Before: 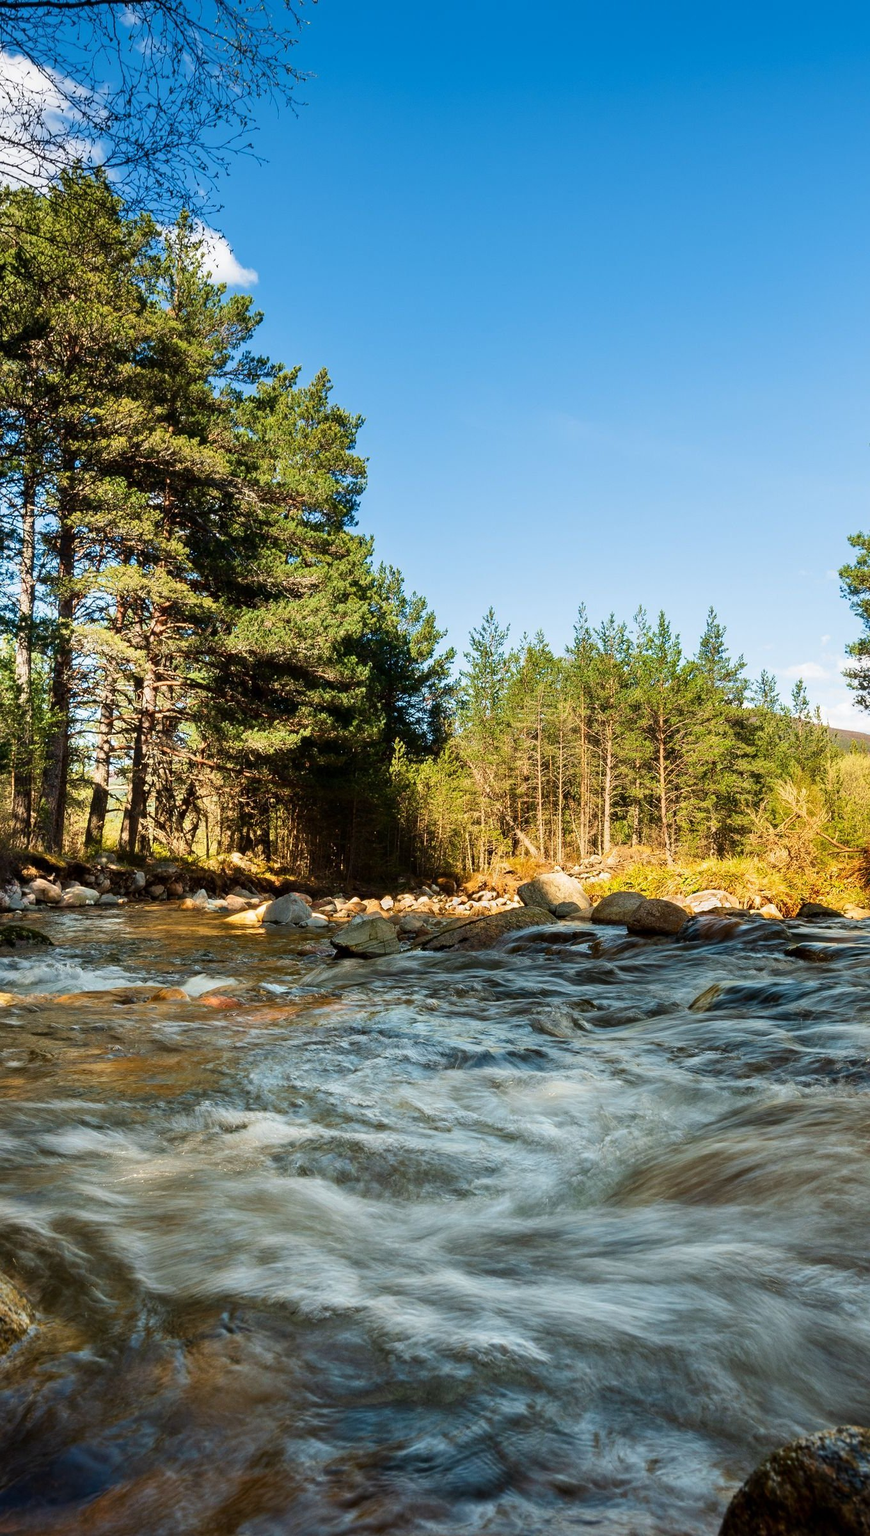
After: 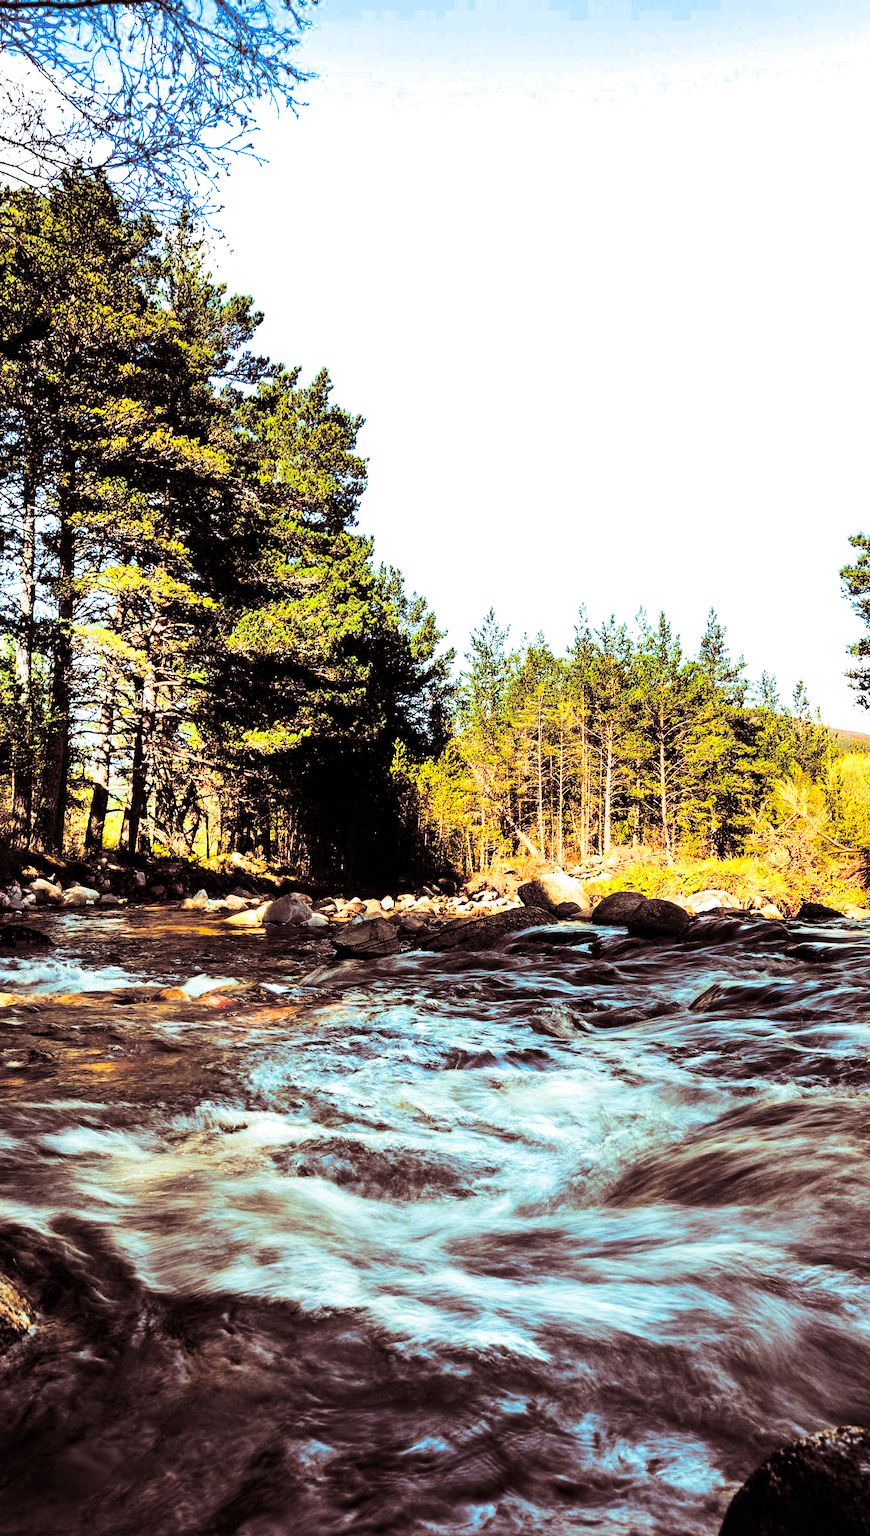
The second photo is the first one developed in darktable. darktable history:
split-toning: shadows › saturation 0.3, highlights › hue 180°, highlights › saturation 0.3, compress 0%
tone equalizer: -8 EV -0.75 EV, -7 EV -0.7 EV, -6 EV -0.6 EV, -5 EV -0.4 EV, -3 EV 0.4 EV, -2 EV 0.6 EV, -1 EV 0.7 EV, +0 EV 0.75 EV, edges refinement/feathering 500, mask exposure compensation -1.57 EV, preserve details no
contrast brightness saturation: contrast 0.26, brightness 0.02, saturation 0.87
